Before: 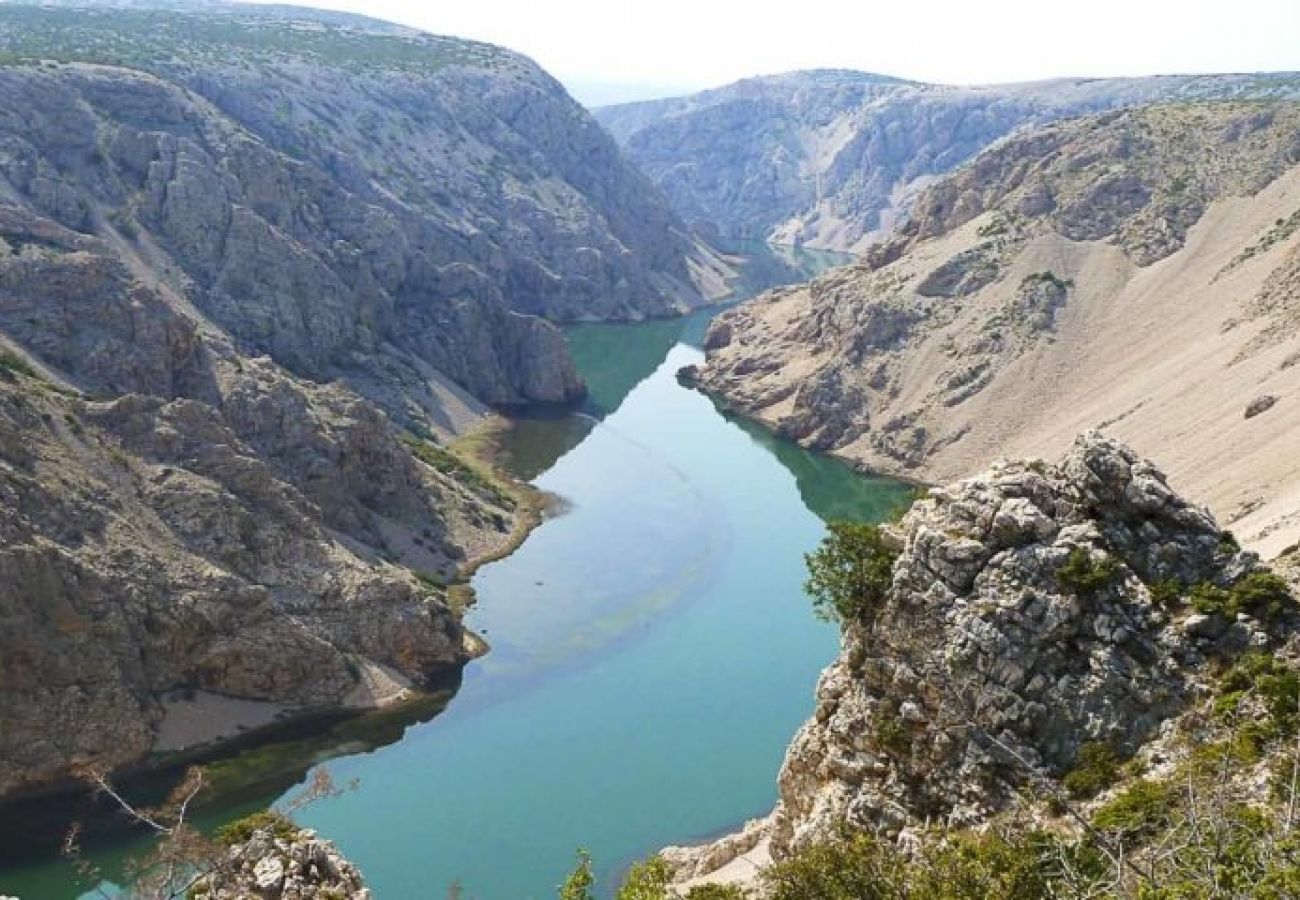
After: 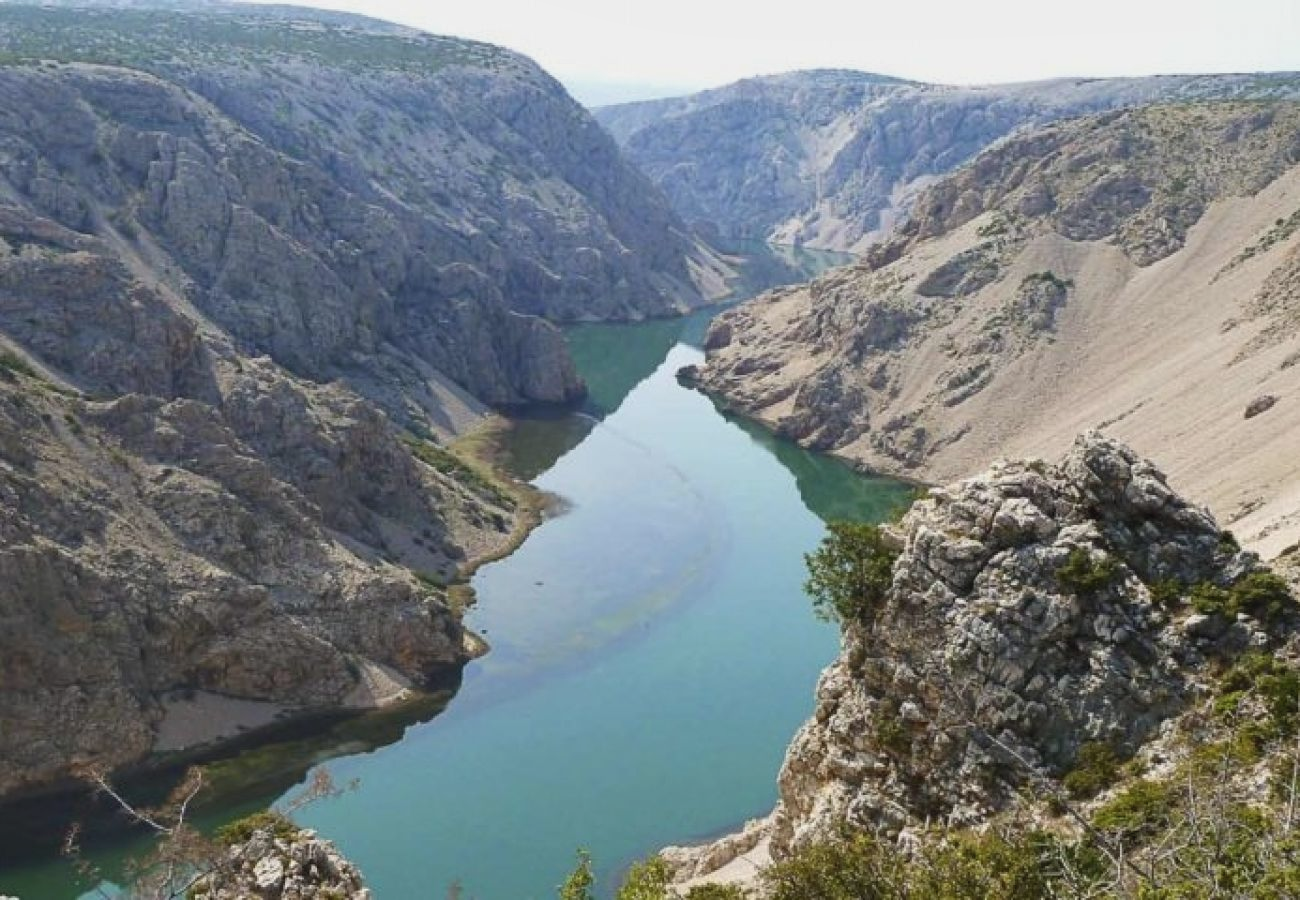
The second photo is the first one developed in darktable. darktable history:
shadows and highlights: shadows 31.9, highlights -31.84, soften with gaussian
contrast brightness saturation: contrast -0.088, brightness -0.042, saturation -0.11
